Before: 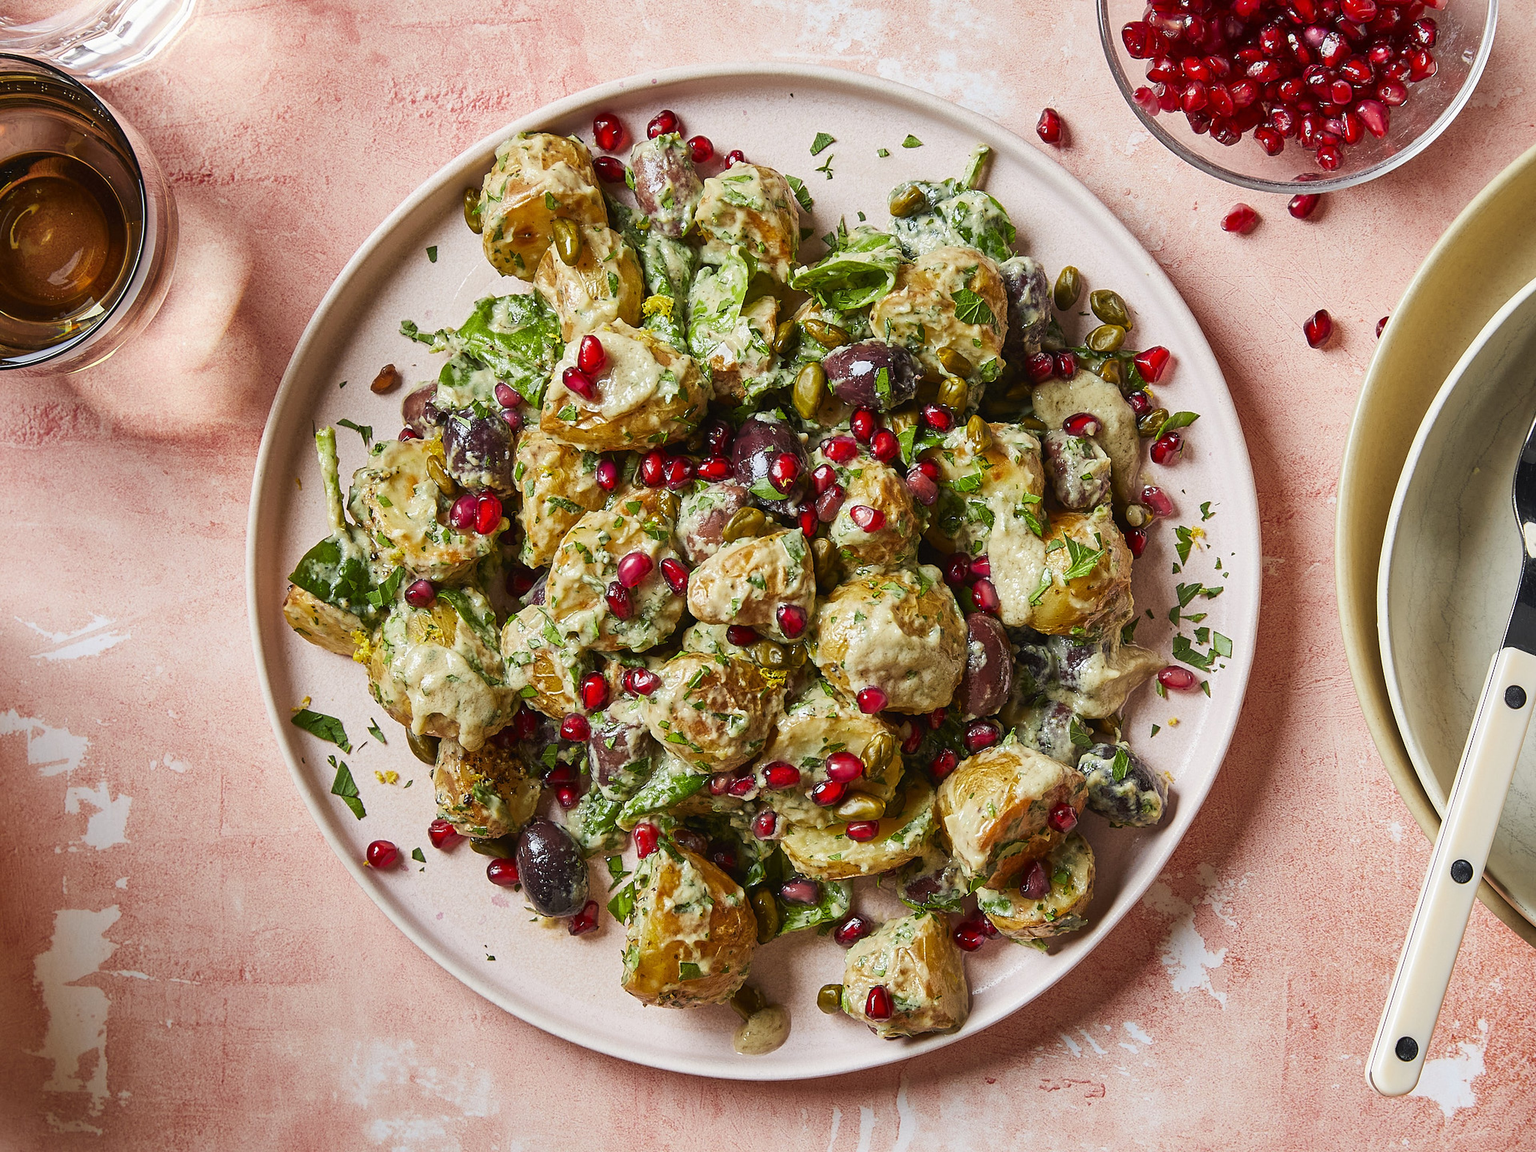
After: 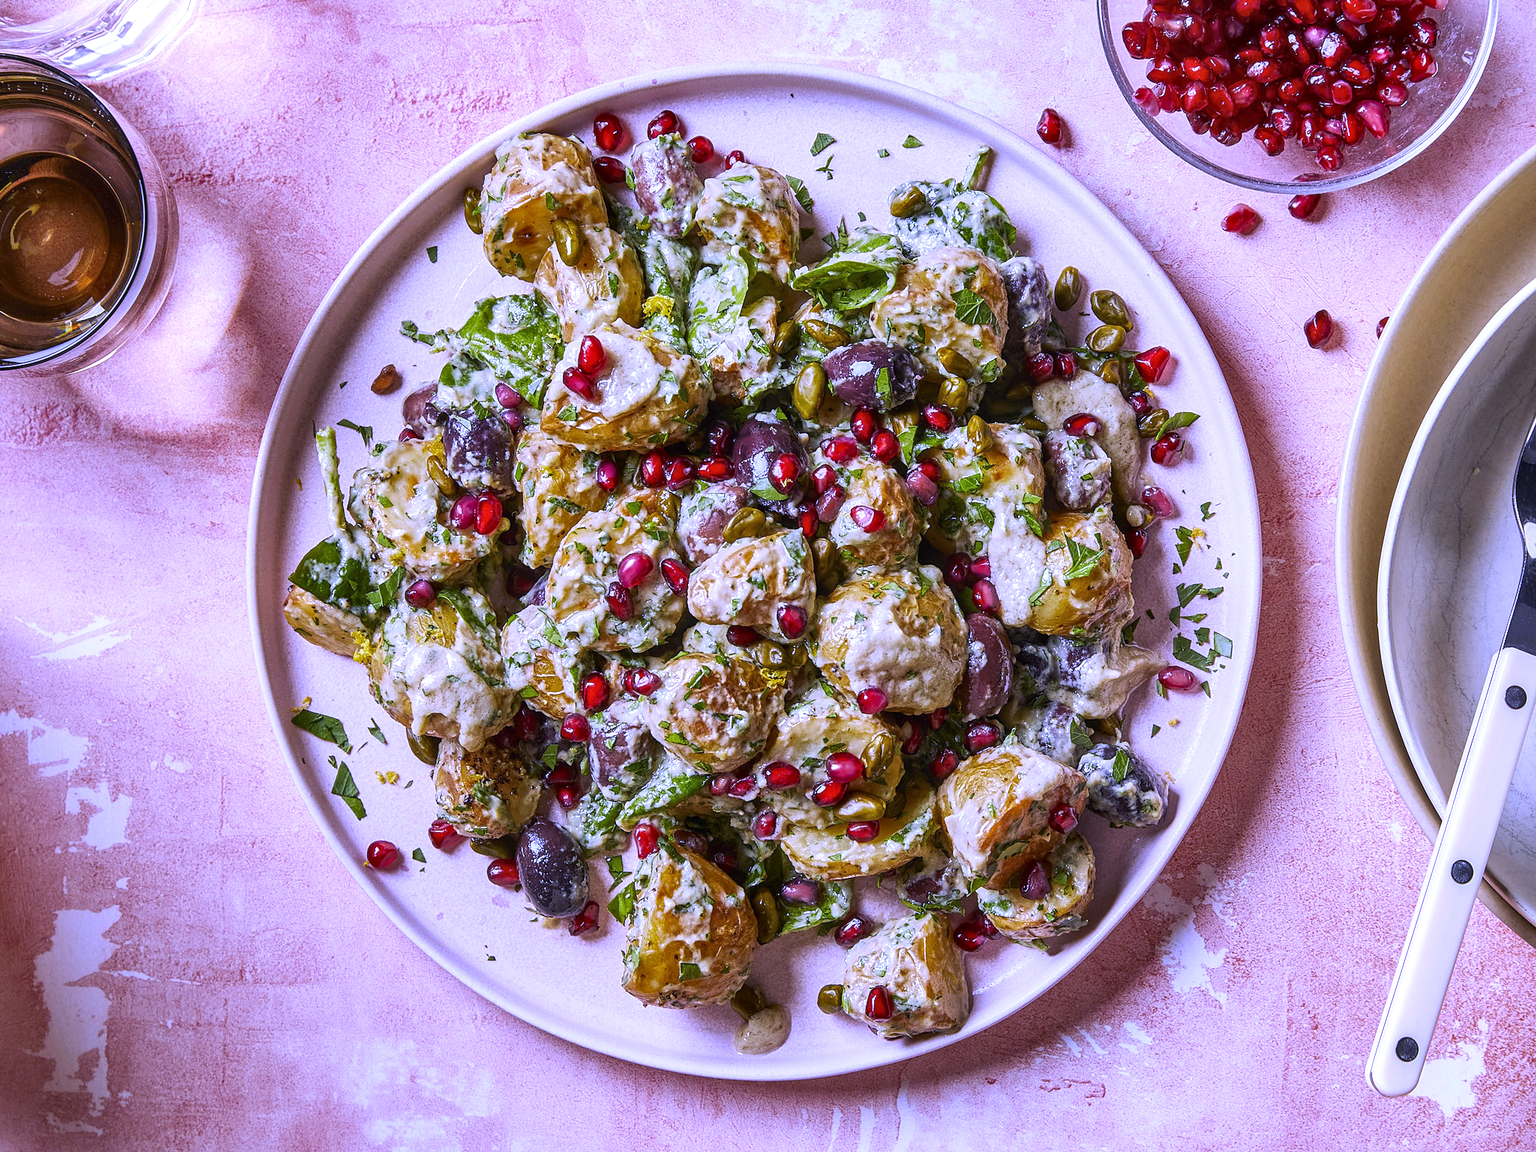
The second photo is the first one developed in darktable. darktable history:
local contrast: on, module defaults
exposure: exposure 0.127 EV
white balance: red 0.98, blue 1.61
